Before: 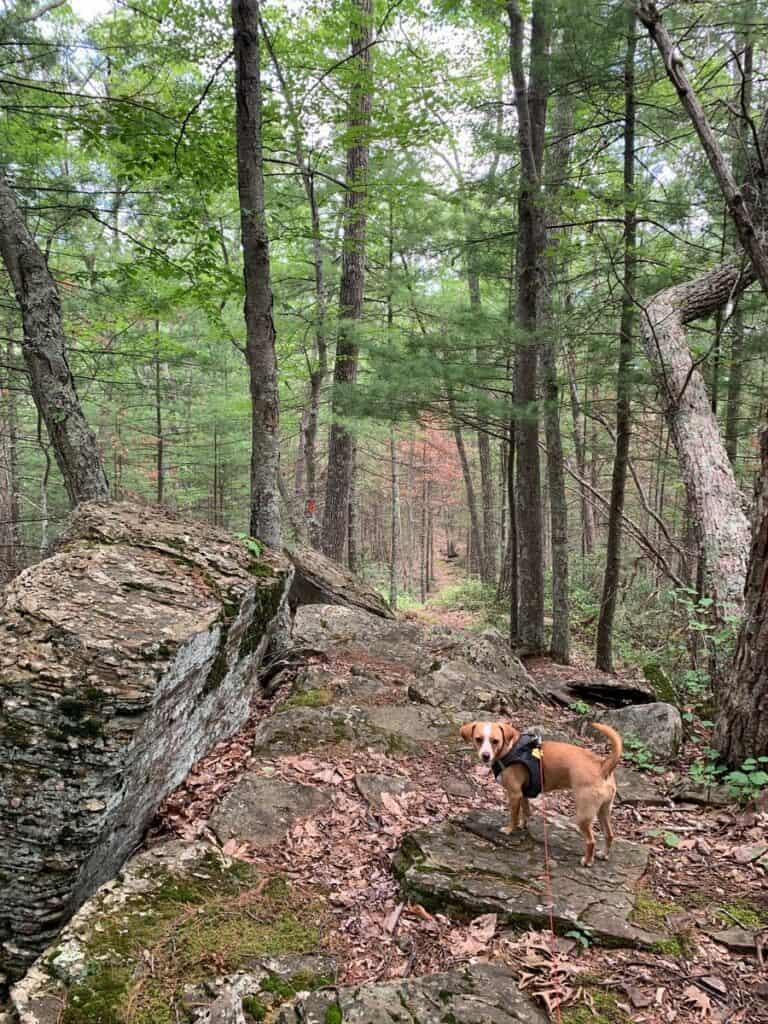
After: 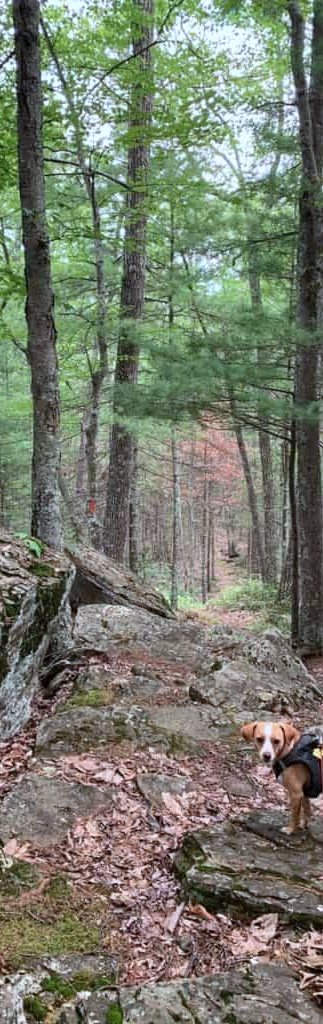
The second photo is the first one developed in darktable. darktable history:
crop: left 28.583%, right 29.231%
color correction: highlights a* -4.18, highlights b* -10.81
